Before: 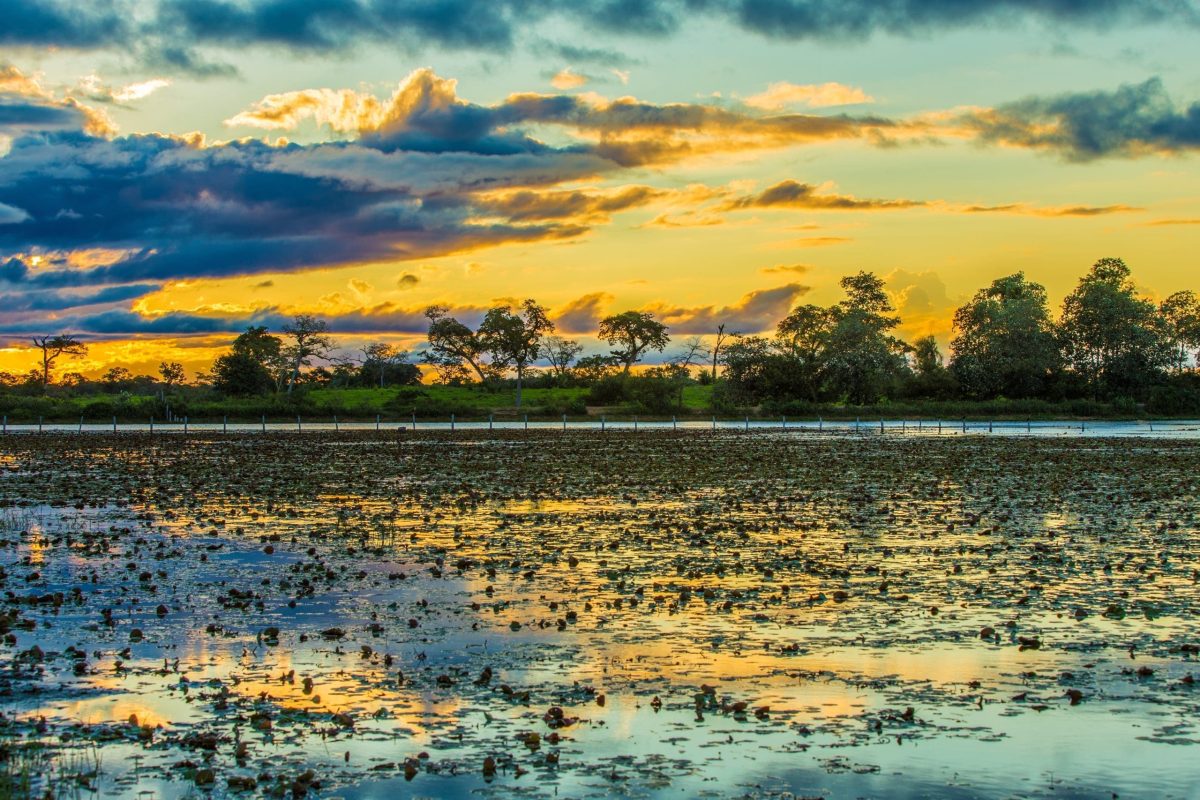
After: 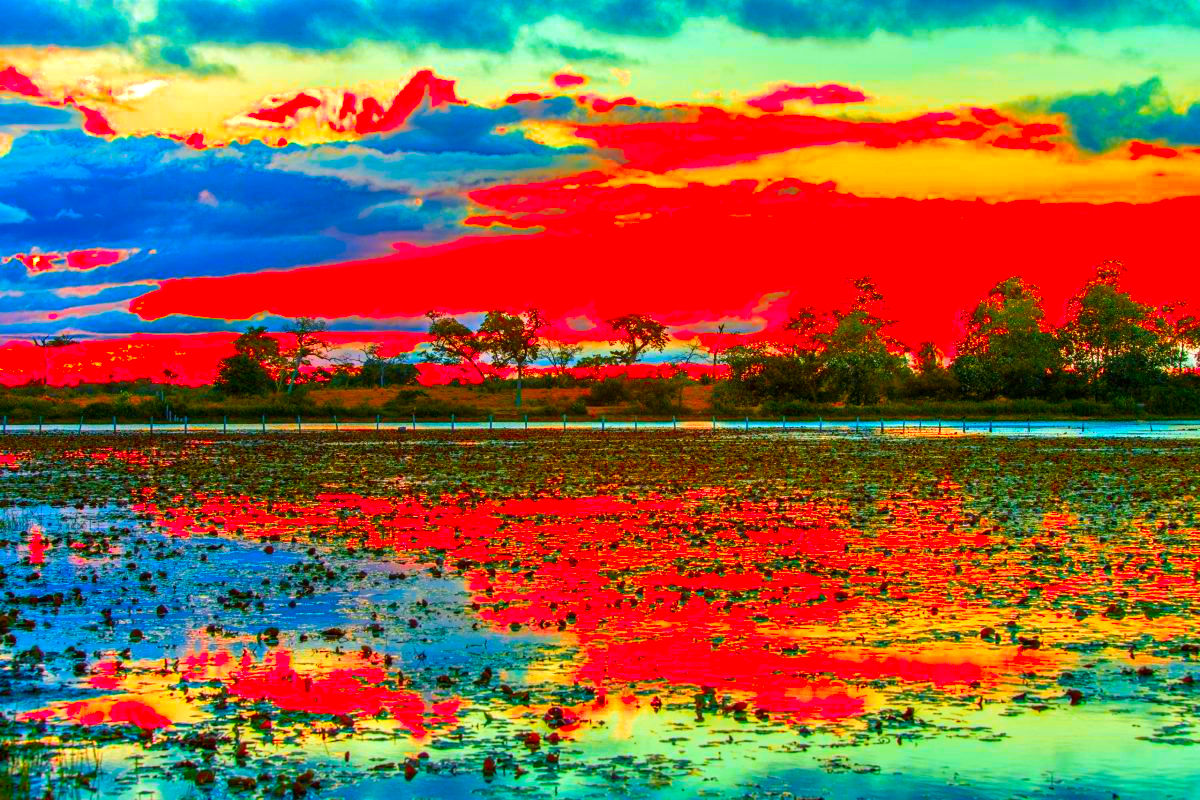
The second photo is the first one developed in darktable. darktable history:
color zones: curves: ch1 [(0.24, 0.634) (0.75, 0.5)]; ch2 [(0.253, 0.437) (0.745, 0.491)], mix 102.12%
exposure: black level correction 0.001, exposure 0.5 EV, compensate exposure bias true, compensate highlight preservation false
color correction: highlights a* 1.59, highlights b* -1.7, saturation 2.48
